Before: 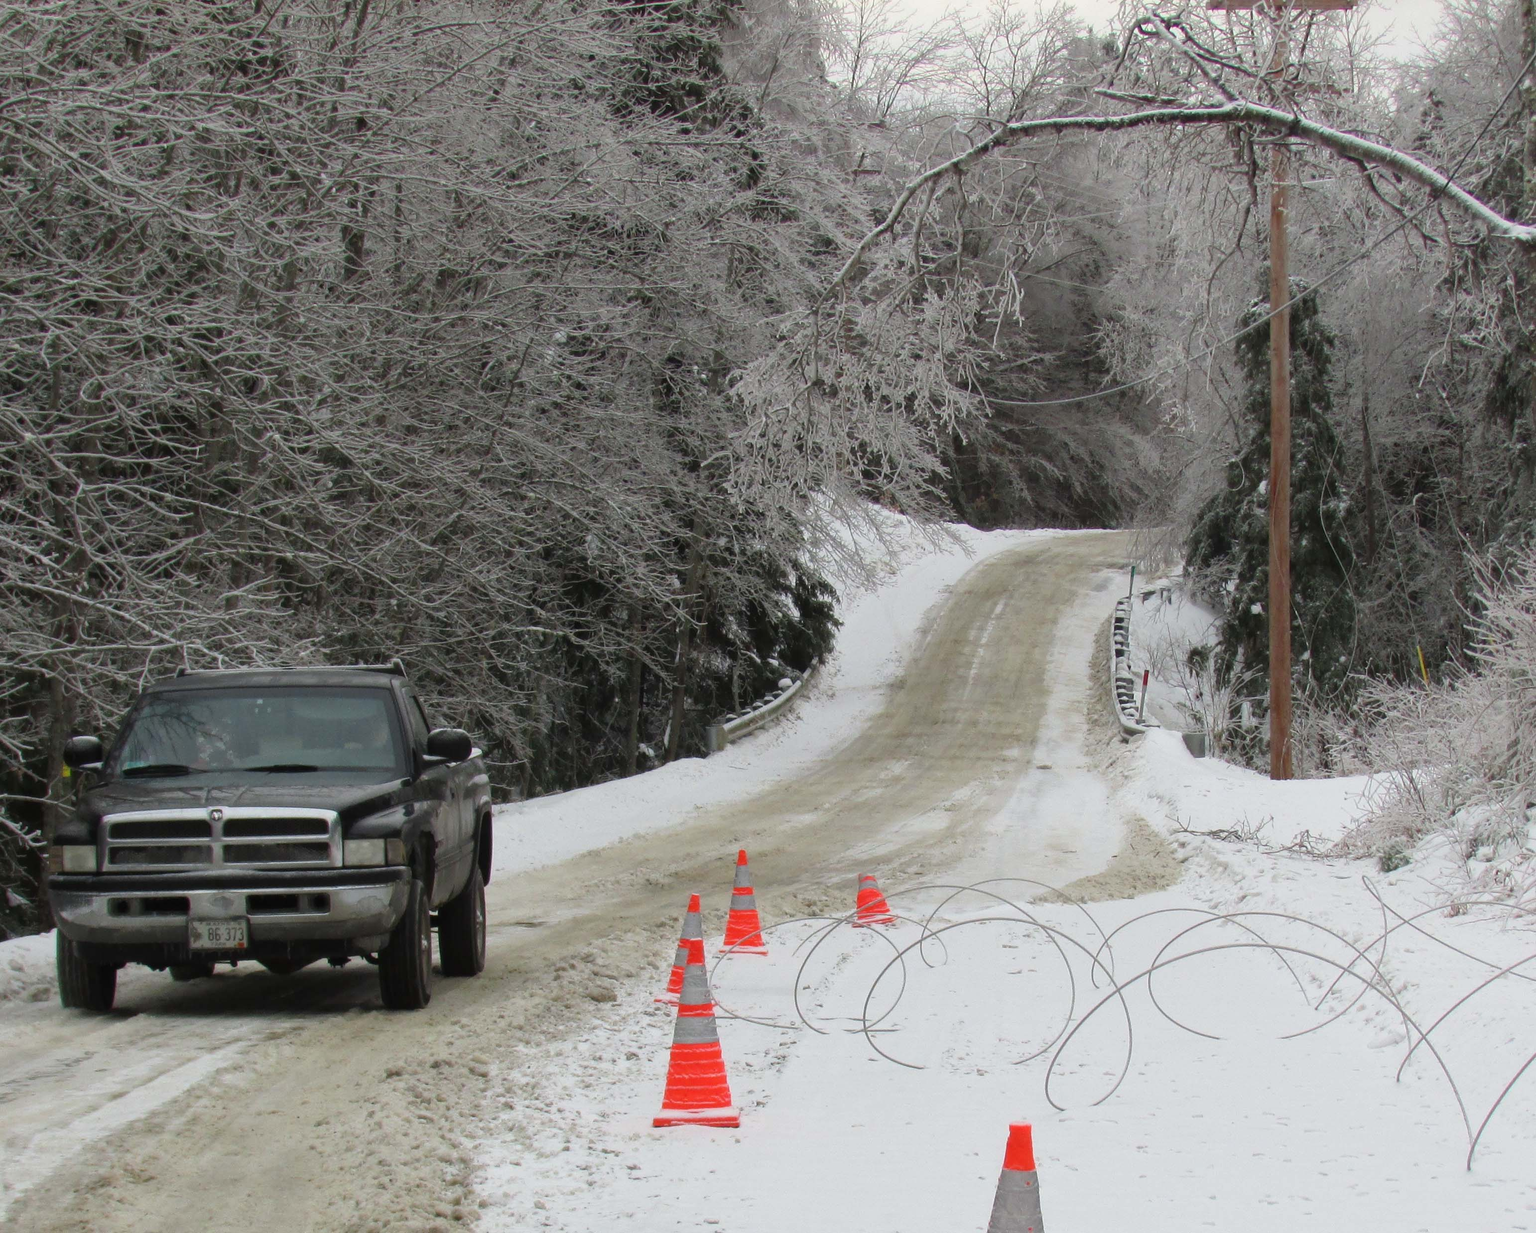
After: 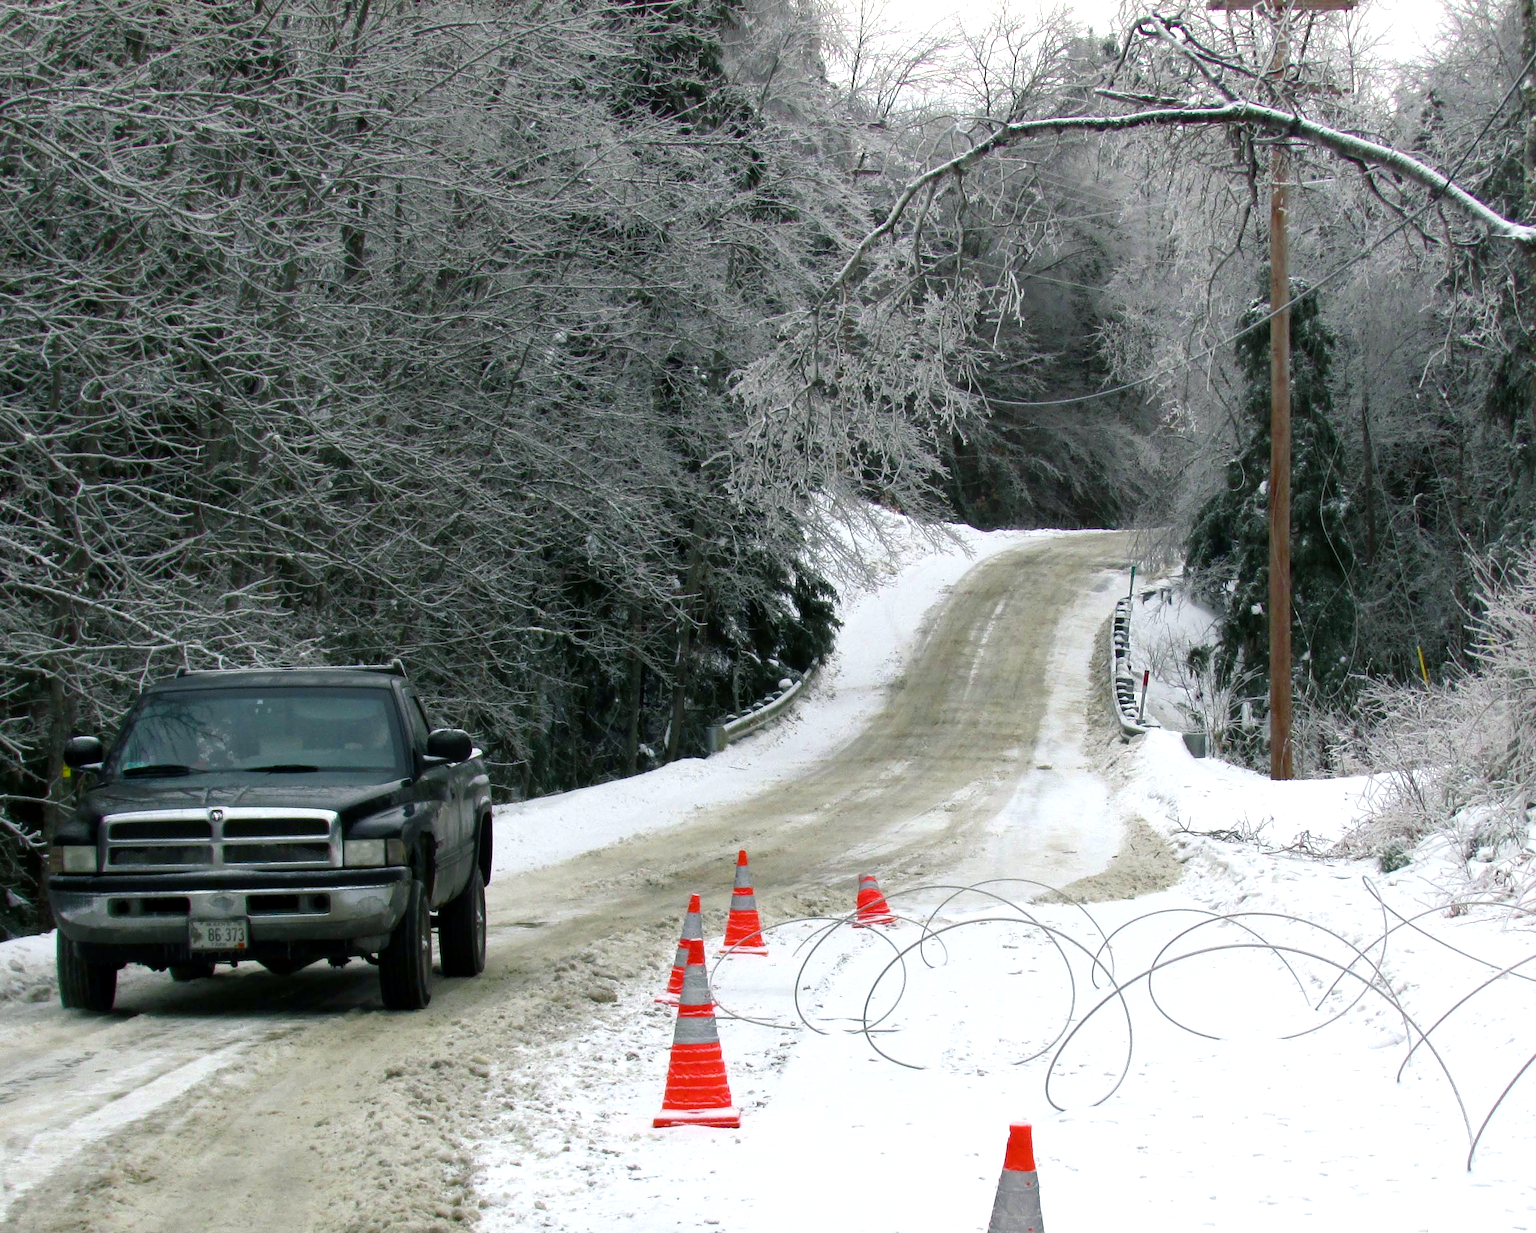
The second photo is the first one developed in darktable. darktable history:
white balance: red 0.925, blue 1.046
color balance rgb: shadows lift › chroma 2%, shadows lift › hue 185.64°, power › luminance 1.48%, highlights gain › chroma 3%, highlights gain › hue 54.51°, global offset › luminance -0.4%, perceptual saturation grading › highlights -18.47%, perceptual saturation grading › mid-tones 6.62%, perceptual saturation grading › shadows 28.22%, perceptual brilliance grading › highlights 15.68%, perceptual brilliance grading › shadows -14.29%, global vibrance 25.96%, contrast 6.45%
